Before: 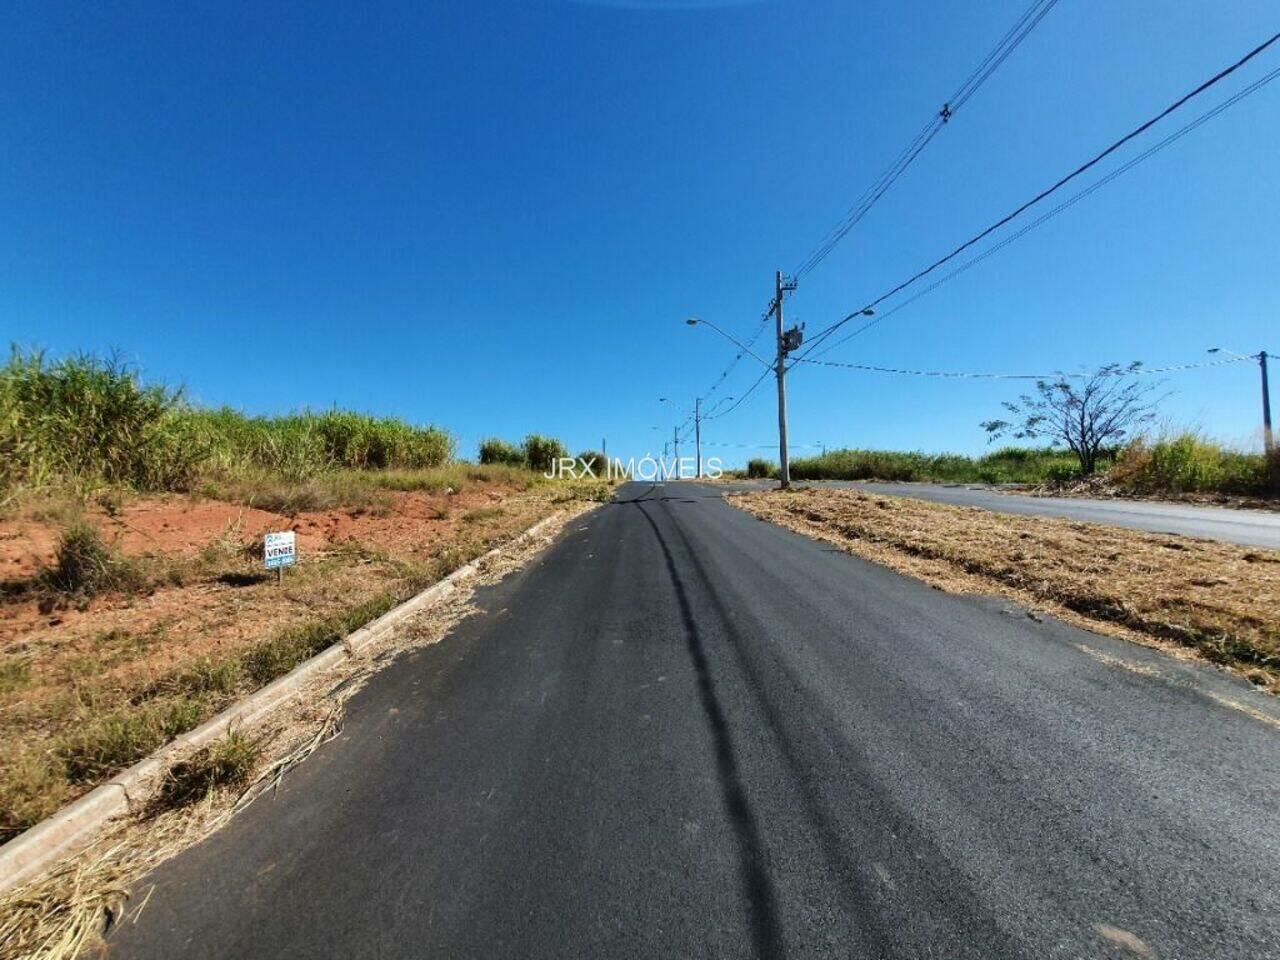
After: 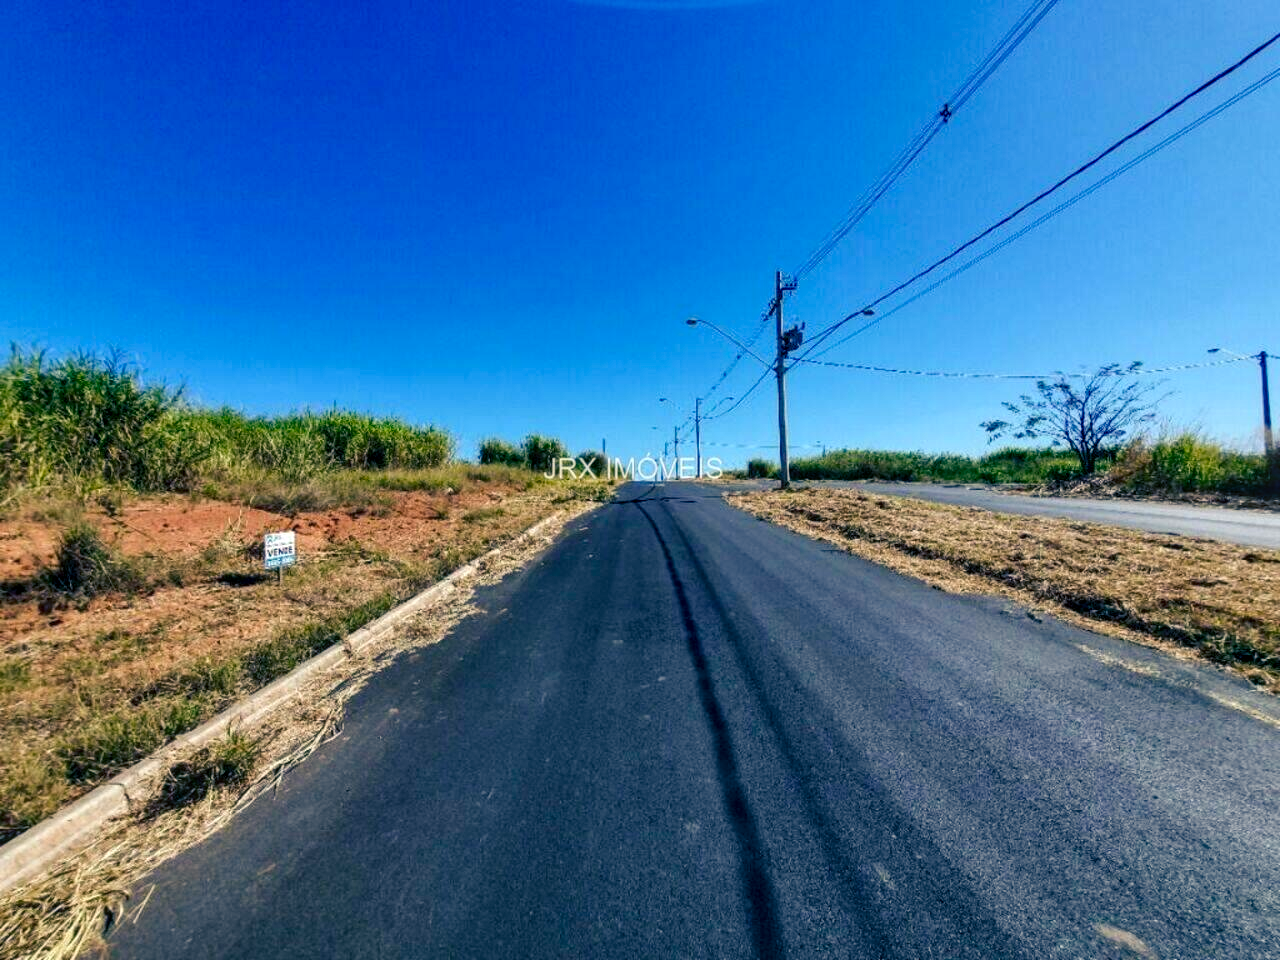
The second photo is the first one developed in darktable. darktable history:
local contrast: on, module defaults
color balance rgb: shadows lift › luminance -40.804%, shadows lift › chroma 14.273%, shadows lift › hue 256.98°, perceptual saturation grading › global saturation 21.102%, perceptual saturation grading › highlights -19.723%, perceptual saturation grading › shadows 29.805%
